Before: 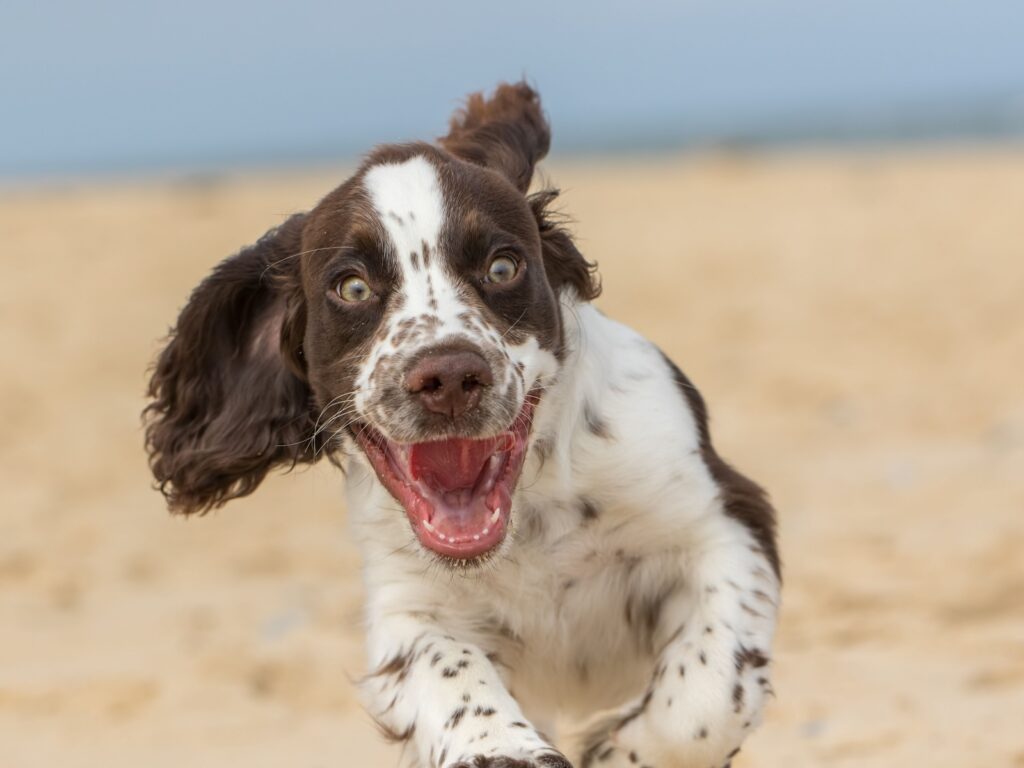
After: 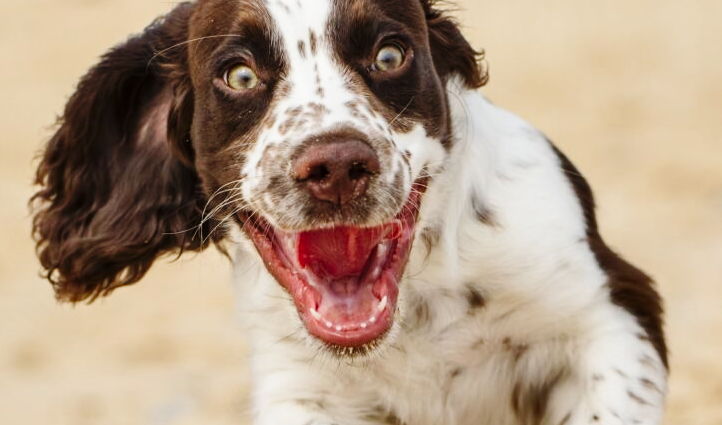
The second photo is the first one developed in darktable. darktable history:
shadows and highlights: shadows 52.42, soften with gaussian
base curve: curves: ch0 [(0, 0) (0.036, 0.025) (0.121, 0.166) (0.206, 0.329) (0.605, 0.79) (1, 1)], preserve colors none
crop: left 11.123%, top 27.61%, right 18.3%, bottom 17.034%
